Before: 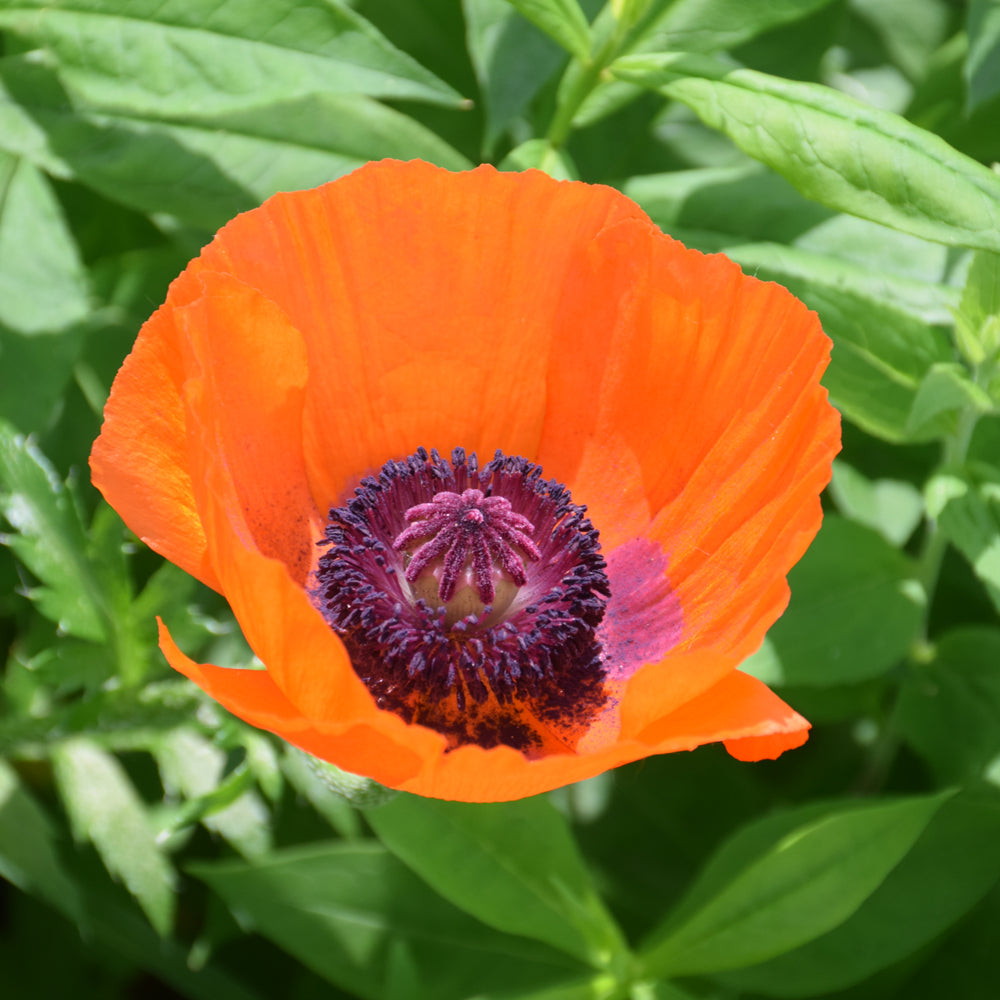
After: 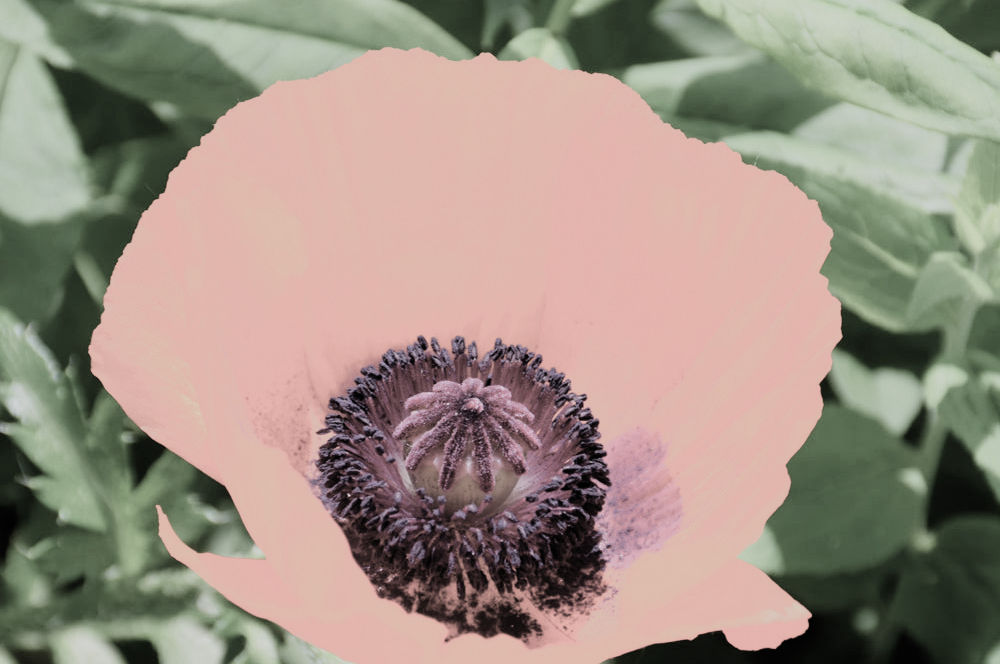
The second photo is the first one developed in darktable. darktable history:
crop: top 11.137%, bottom 22.388%
exposure: exposure -0.069 EV, compensate highlight preservation false
color balance rgb: perceptual saturation grading › global saturation 20%, perceptual saturation grading › highlights -49.509%, perceptual saturation grading › shadows 25.446%, global vibrance 9.732%
filmic rgb: black relative exposure -5.01 EV, white relative exposure 3.98 EV, hardness 2.89, contrast 1.383, highlights saturation mix -30.3%, color science v5 (2021), contrast in shadows safe, contrast in highlights safe
